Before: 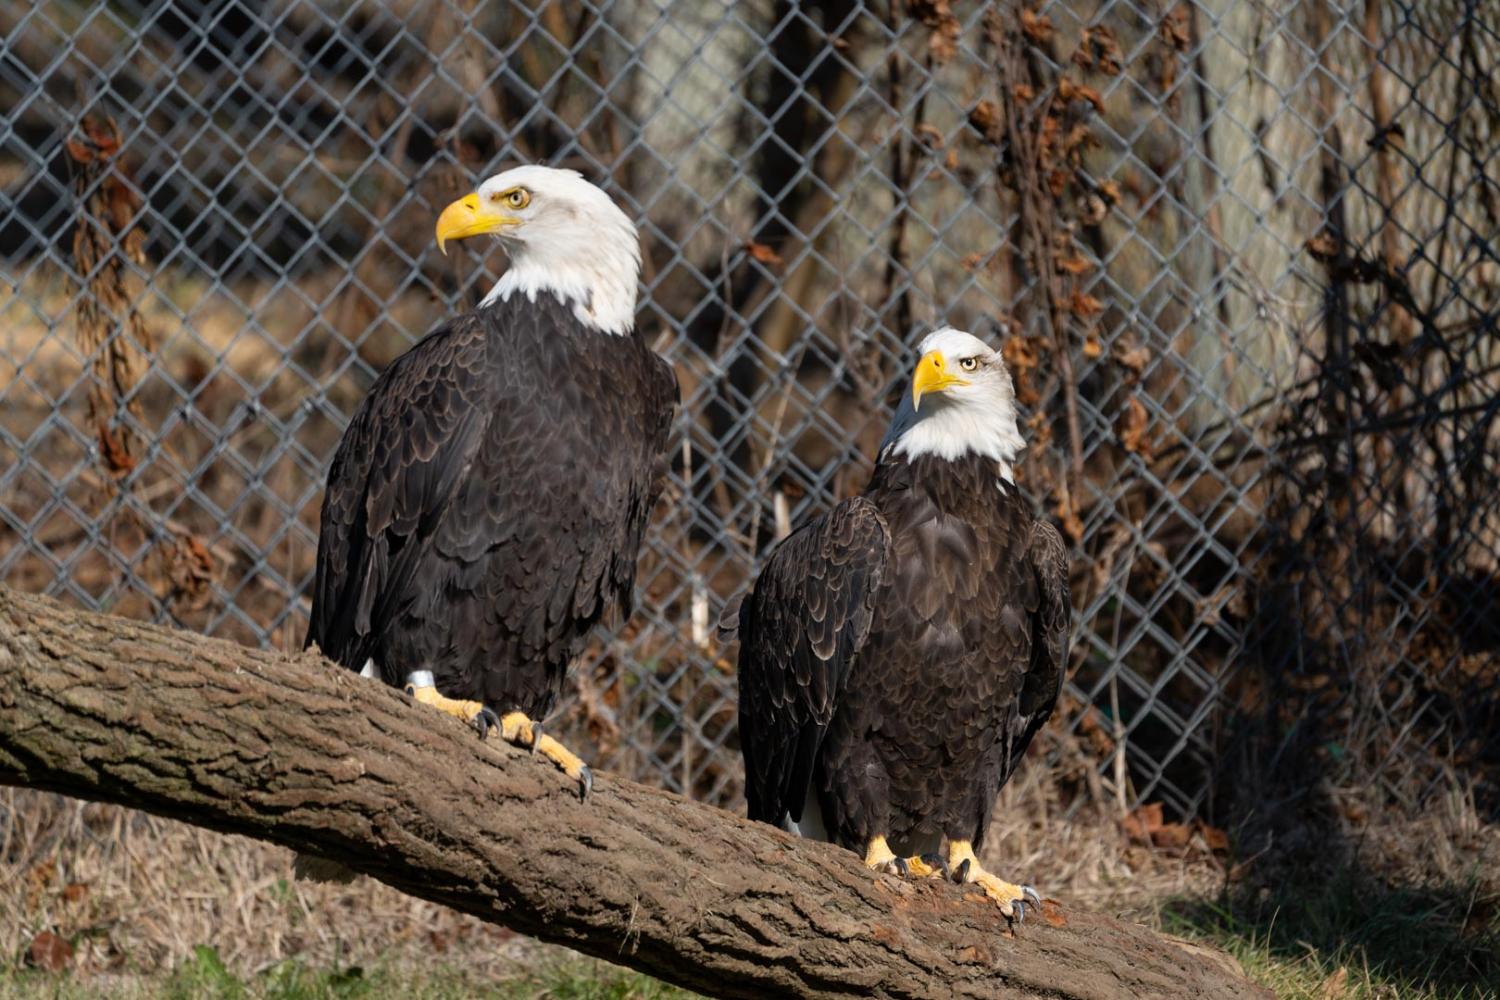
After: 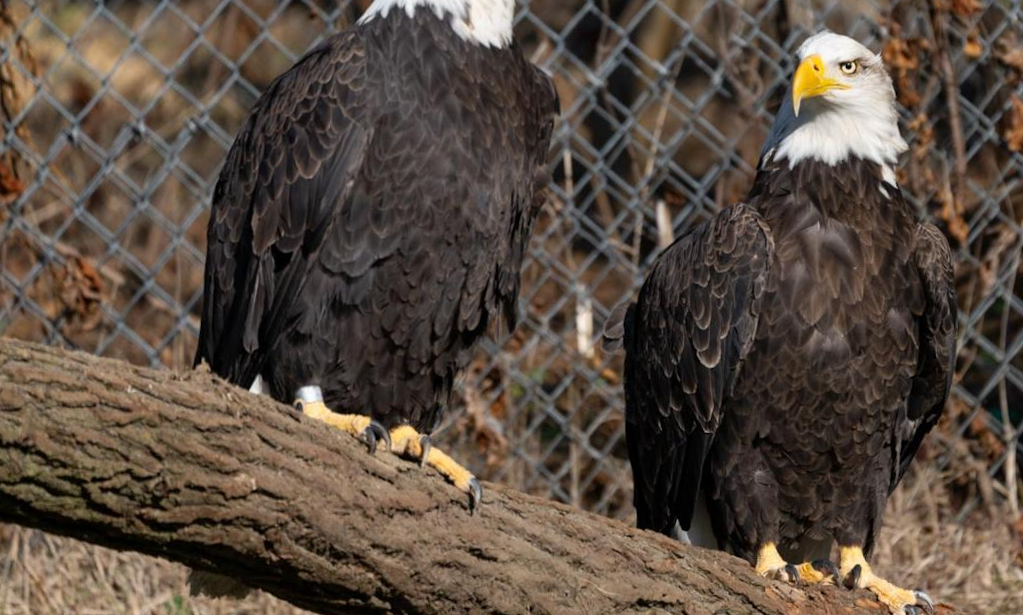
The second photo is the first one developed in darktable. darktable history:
crop: left 6.488%, top 27.668%, right 24.183%, bottom 8.656%
rotate and perspective: rotation -1.32°, lens shift (horizontal) -0.031, crop left 0.015, crop right 0.985, crop top 0.047, crop bottom 0.982
